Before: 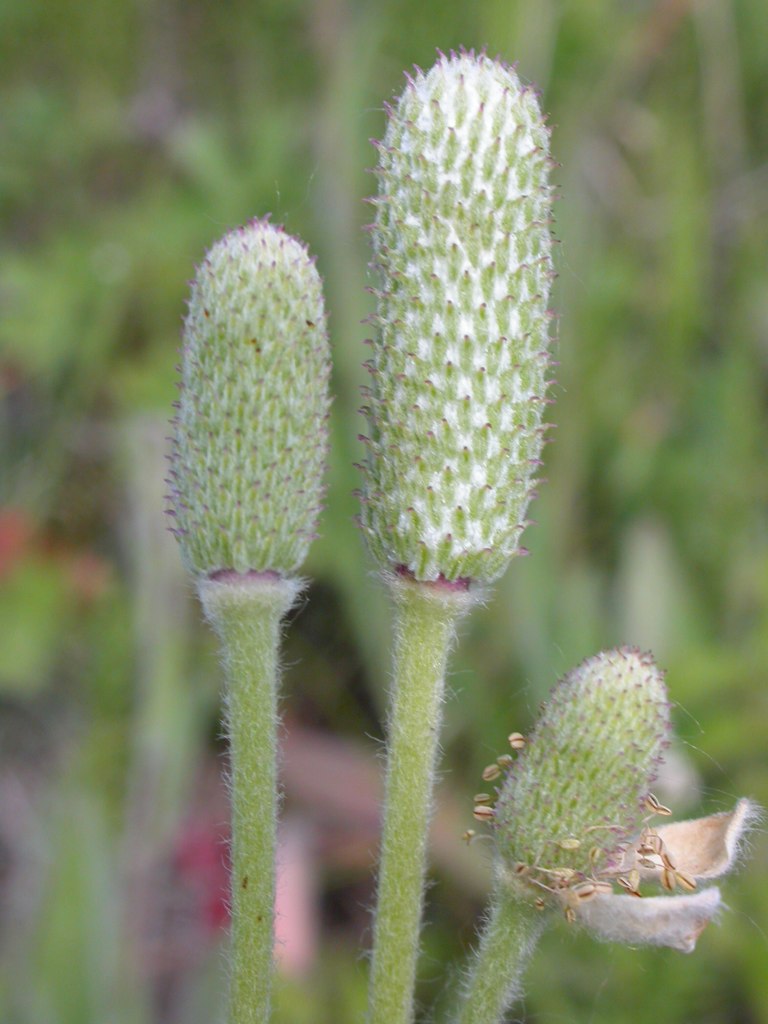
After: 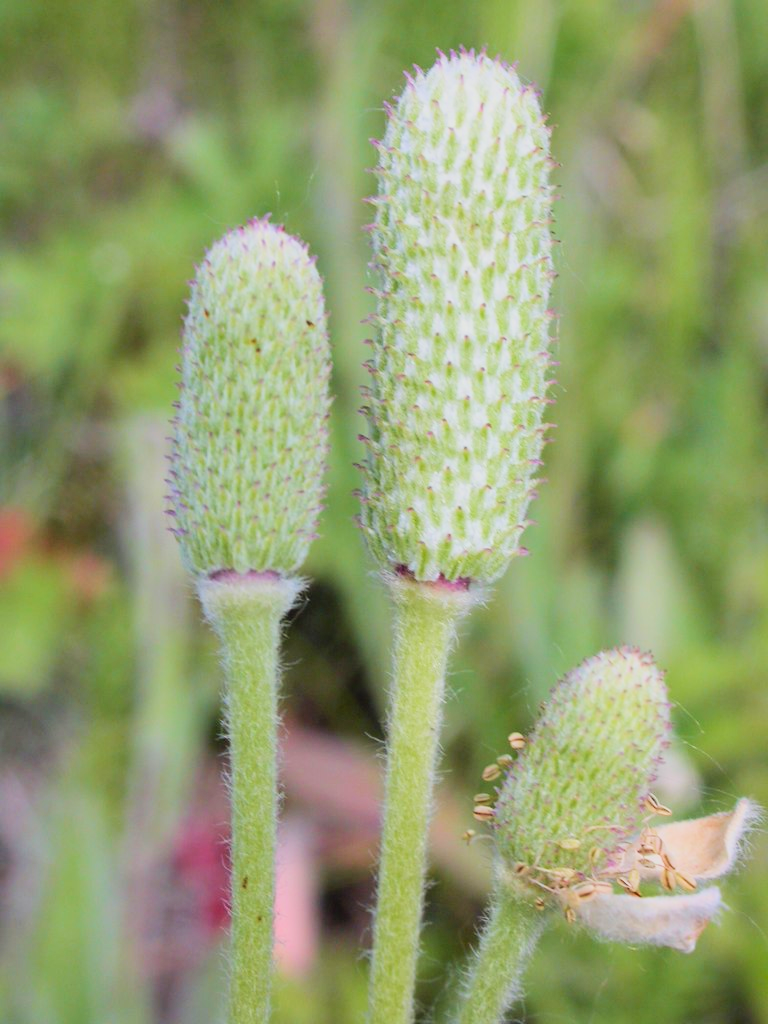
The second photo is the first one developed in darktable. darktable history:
velvia: on, module defaults
filmic rgb: black relative exposure -9.22 EV, white relative exposure 6.77 EV, hardness 3.07, contrast 1.05
contrast brightness saturation: contrast 0.2, brightness 0.16, saturation 0.22
